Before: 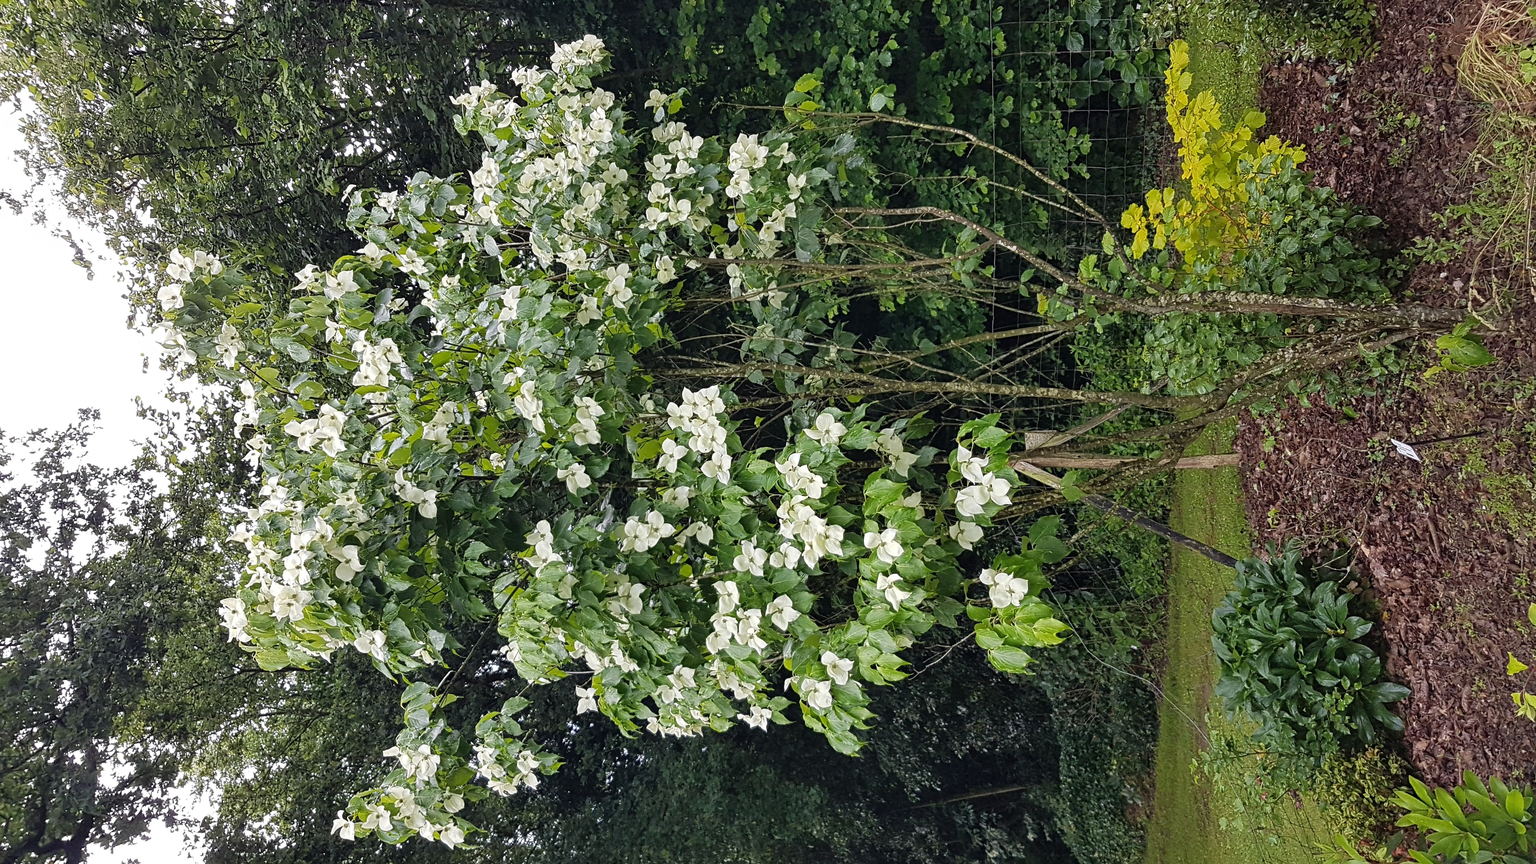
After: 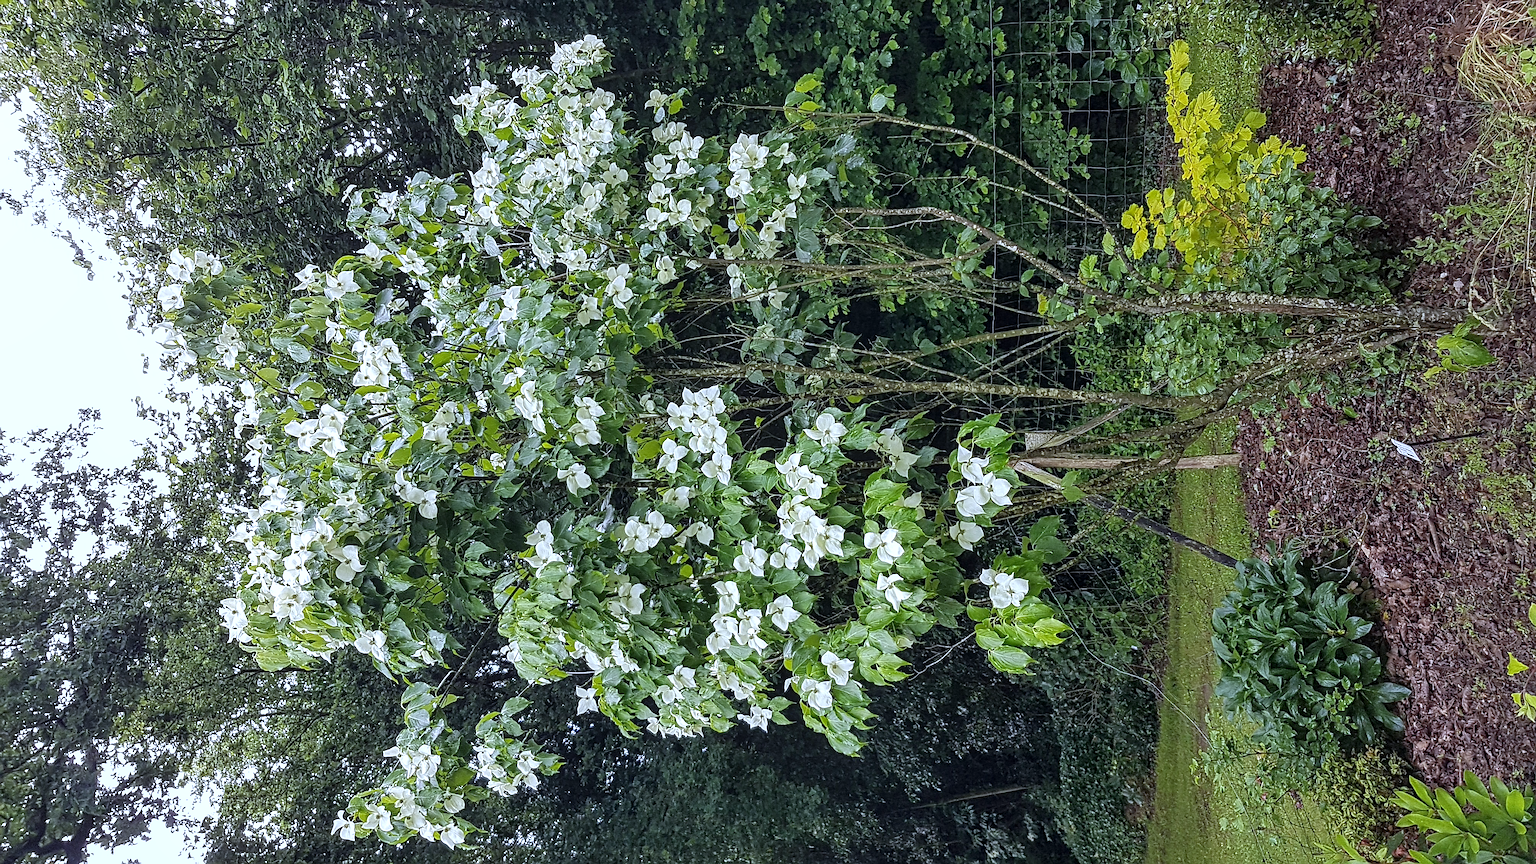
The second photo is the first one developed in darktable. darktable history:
white balance: red 0.926, green 1.003, blue 1.133
exposure: exposure 0.127 EV, compensate highlight preservation false
sharpen: on, module defaults
local contrast: on, module defaults
